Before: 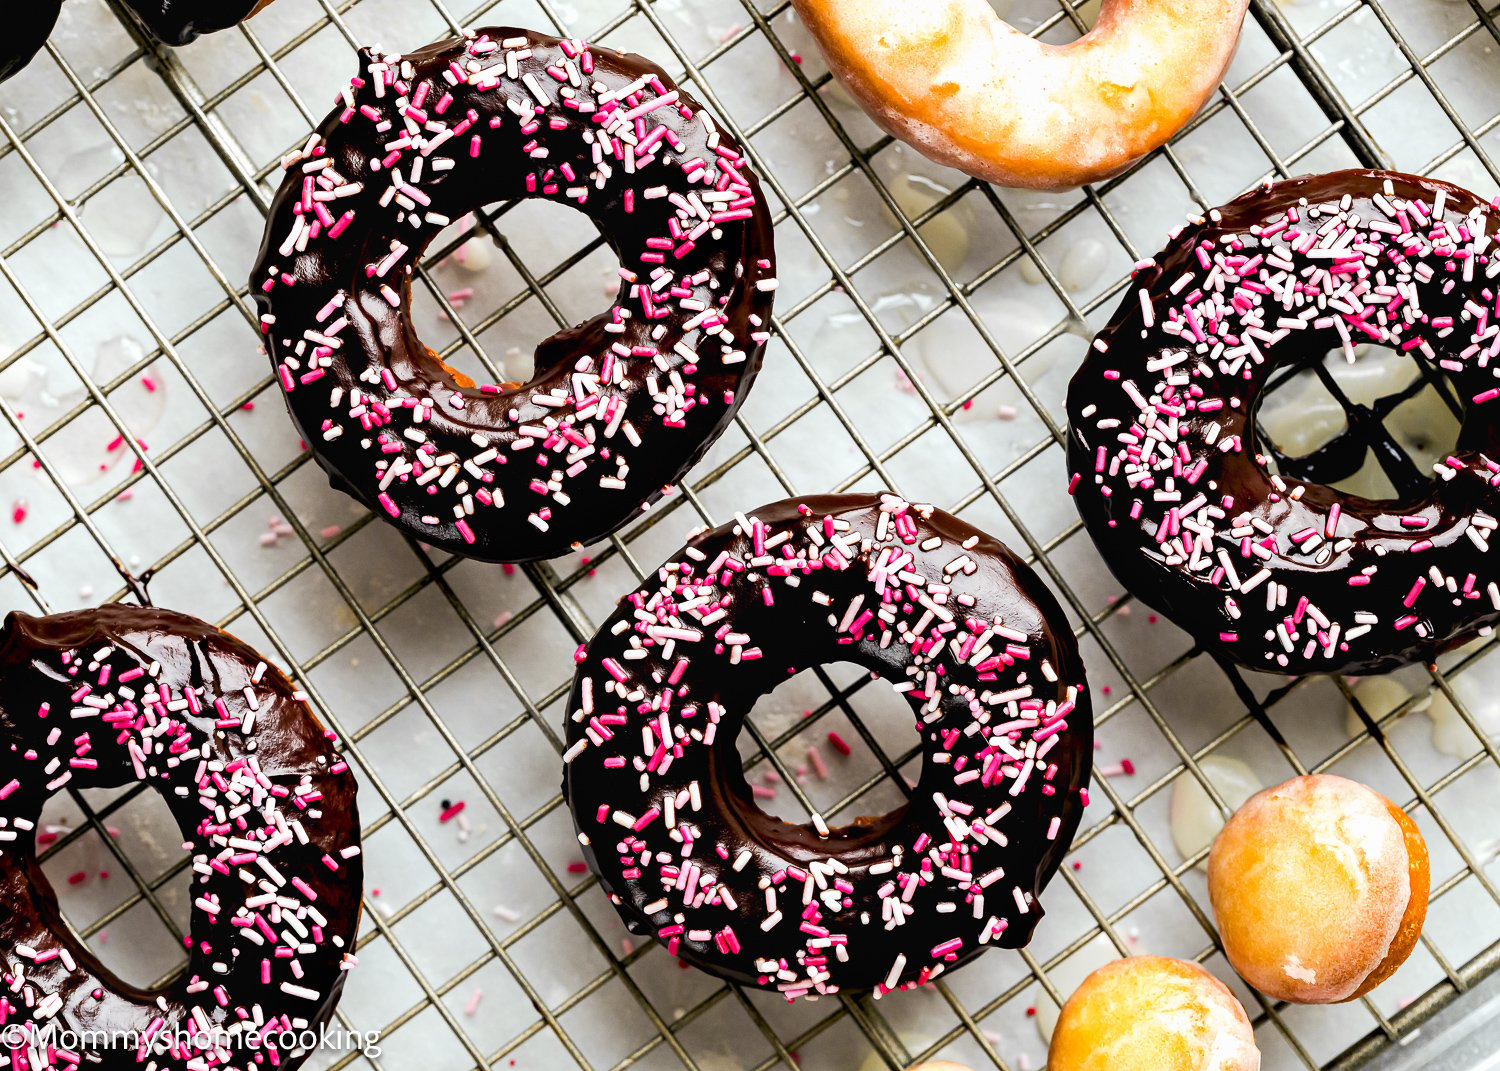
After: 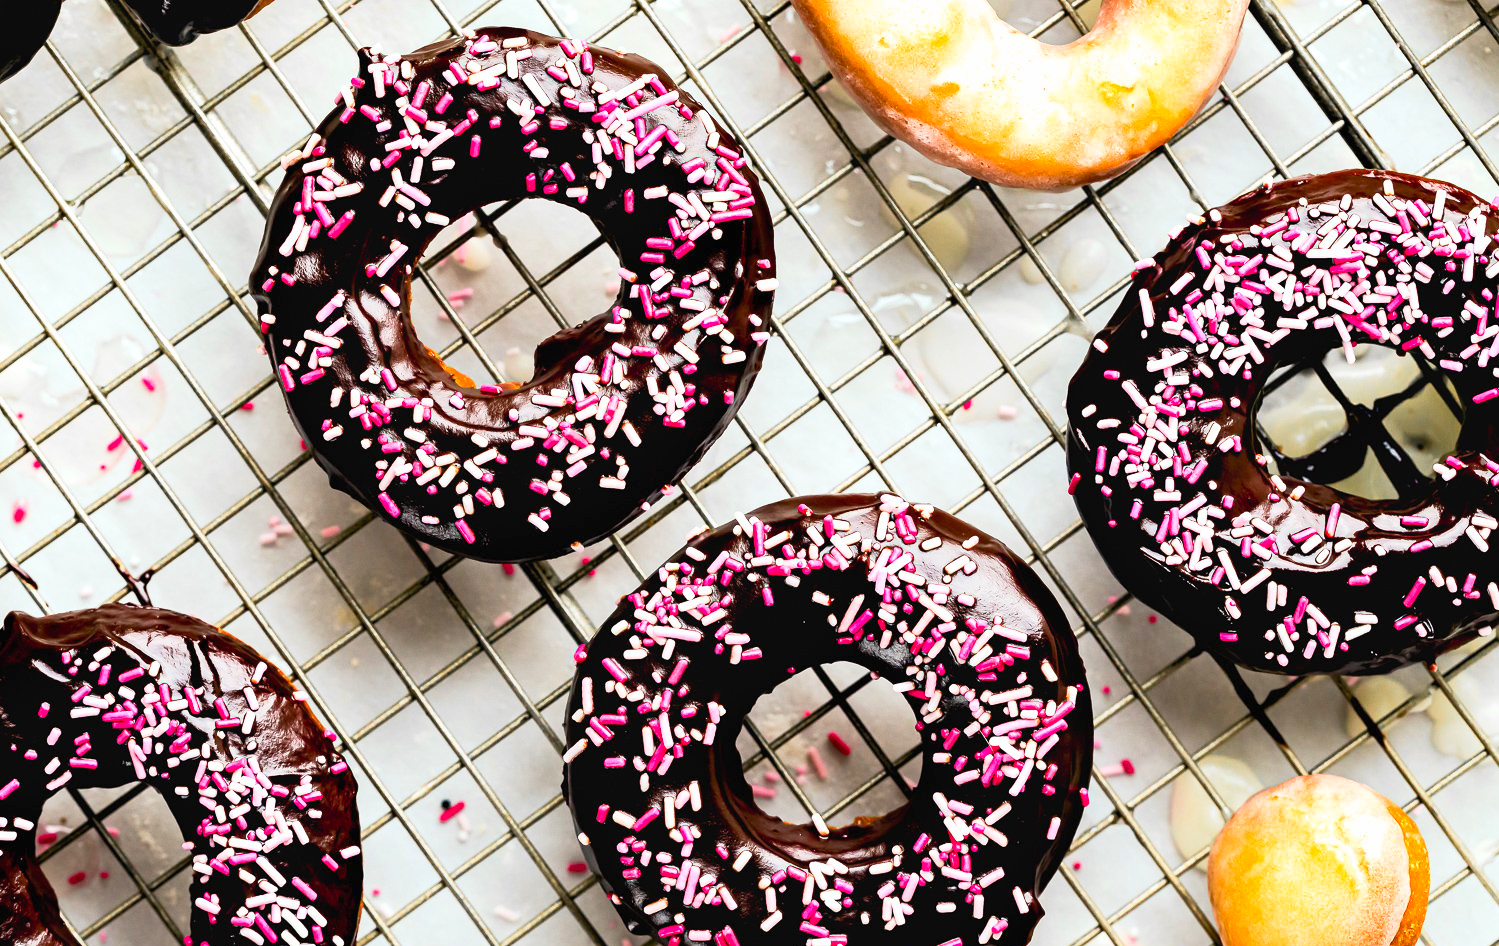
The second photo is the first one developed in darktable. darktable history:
crop and rotate: top 0%, bottom 11.586%
contrast brightness saturation: contrast 0.196, brightness 0.167, saturation 0.217
